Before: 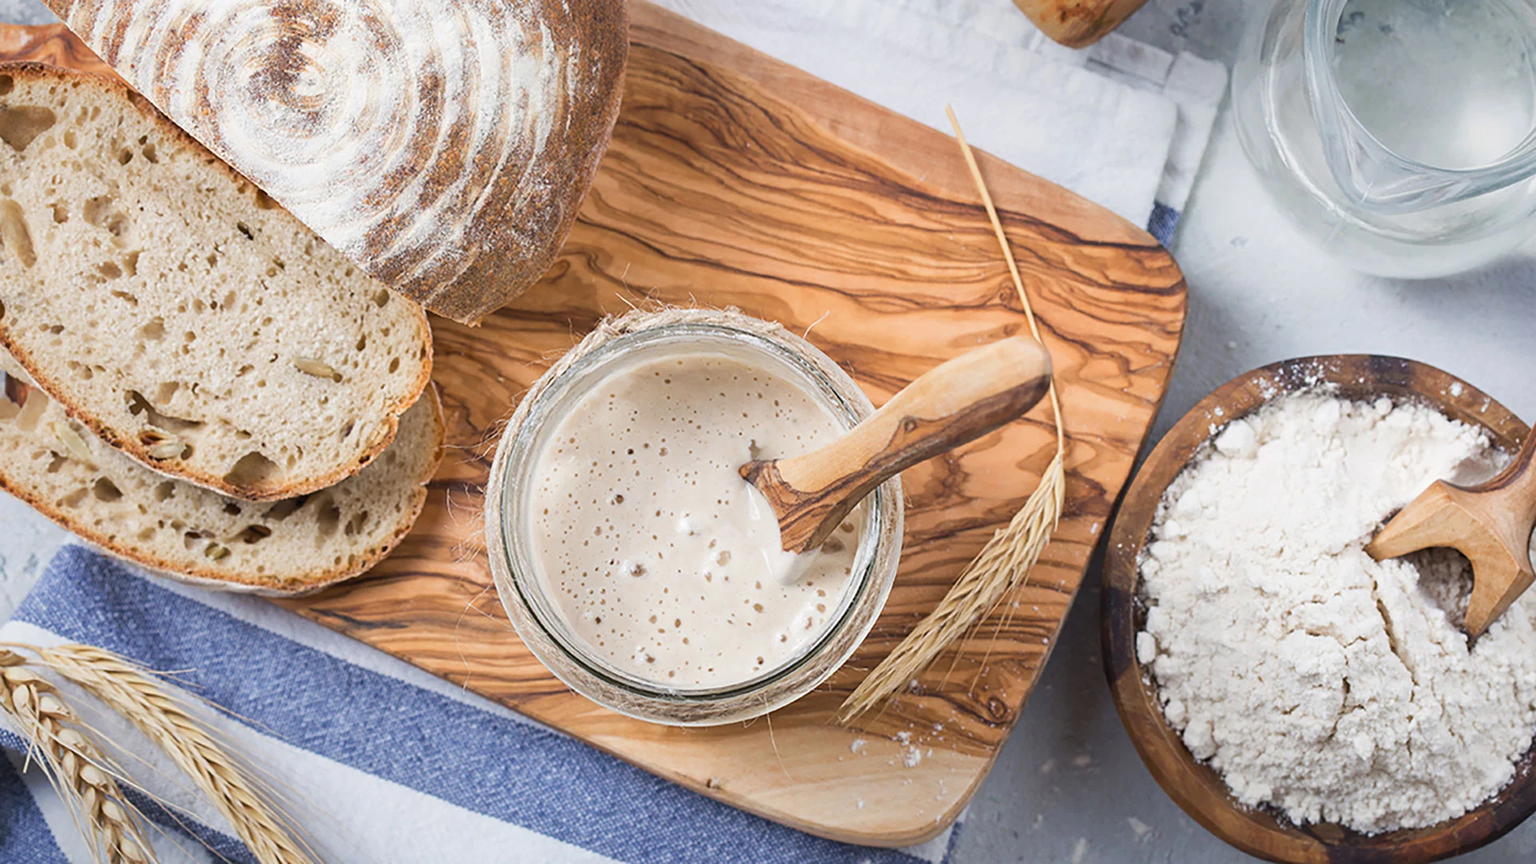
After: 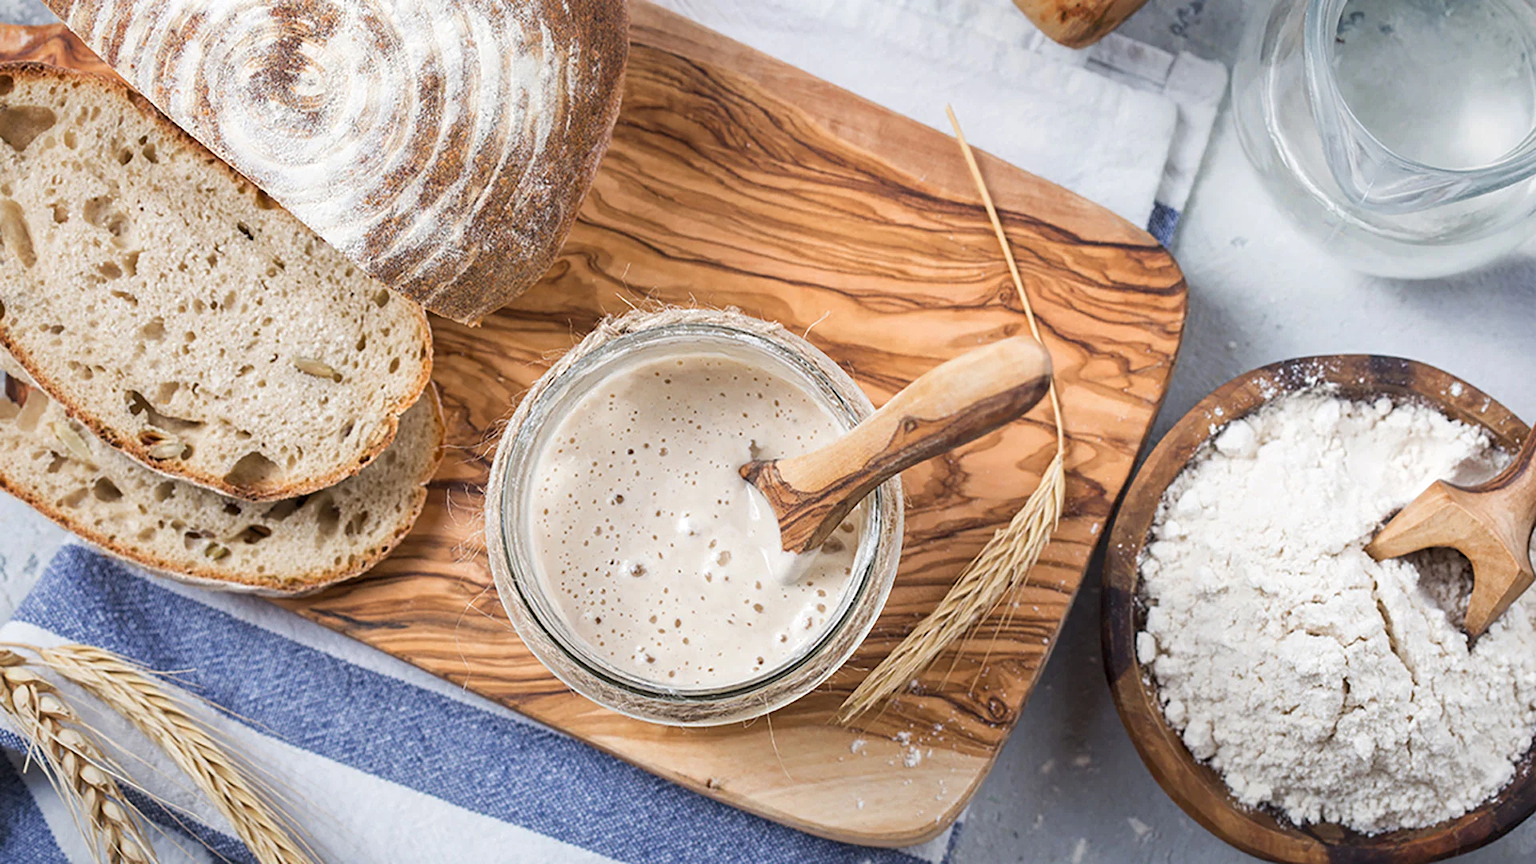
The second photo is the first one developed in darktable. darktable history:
local contrast: highlights 101%, shadows 102%, detail 131%, midtone range 0.2
